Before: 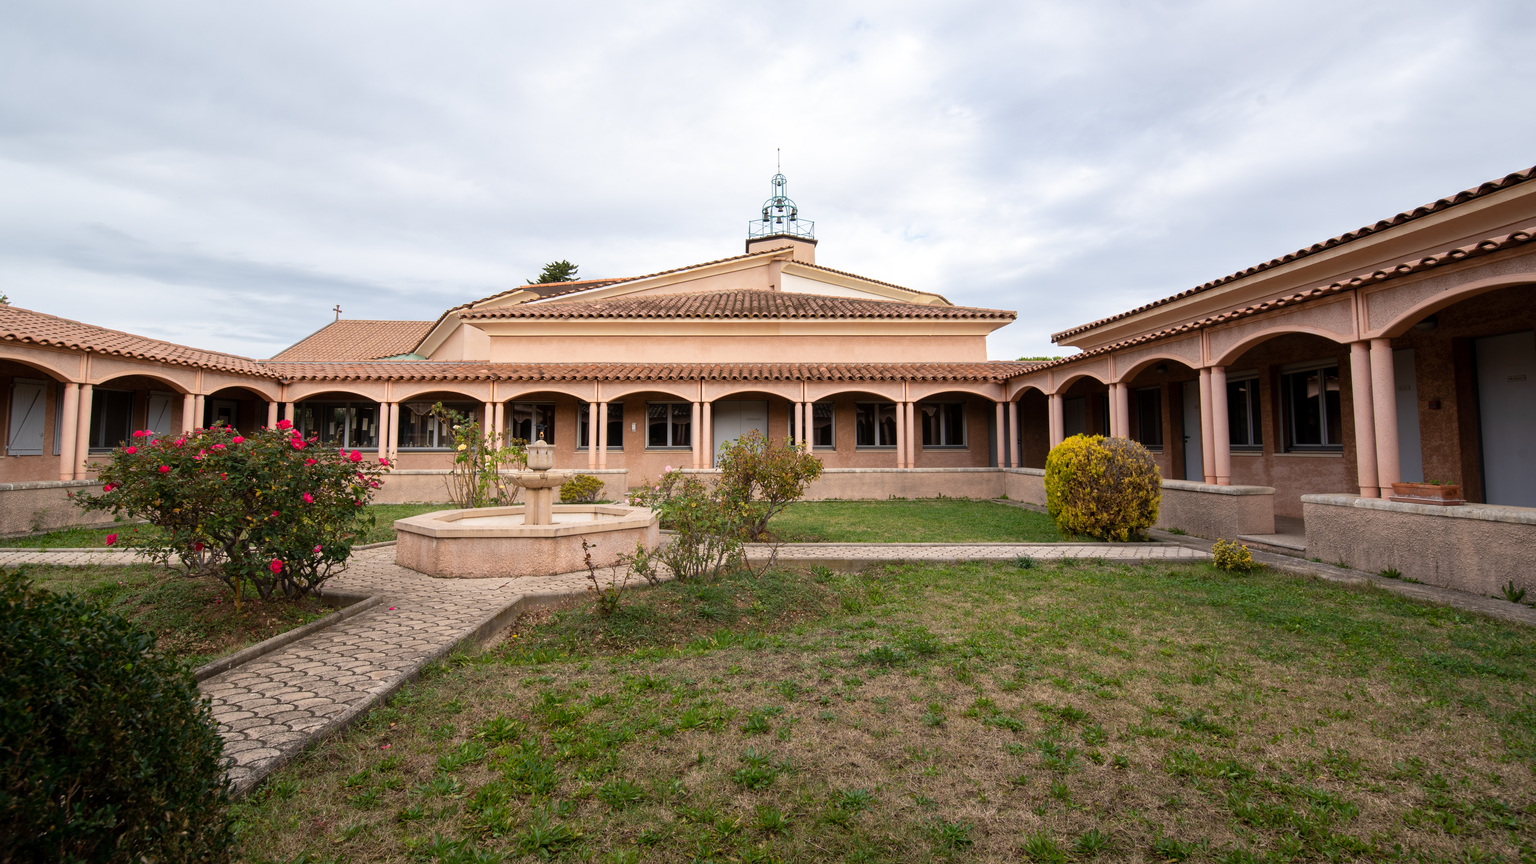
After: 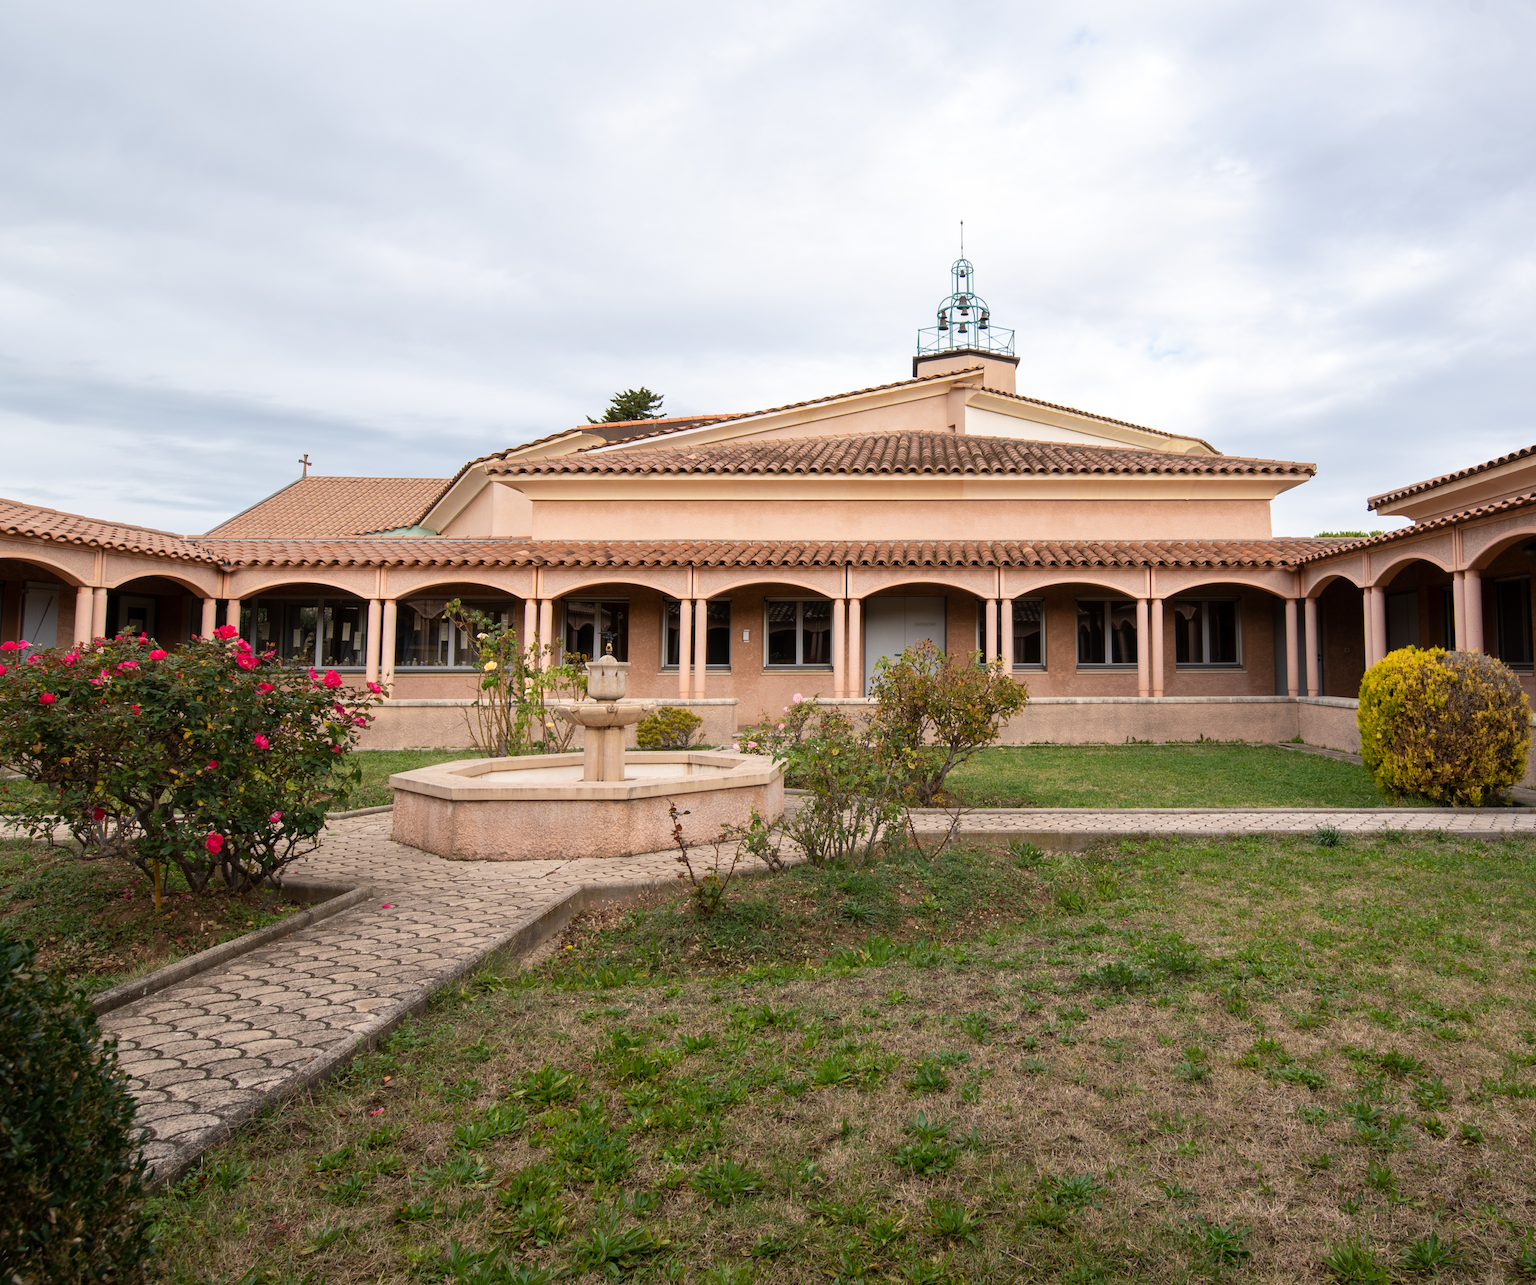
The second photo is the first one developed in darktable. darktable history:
crop and rotate: left 8.636%, right 24.161%
